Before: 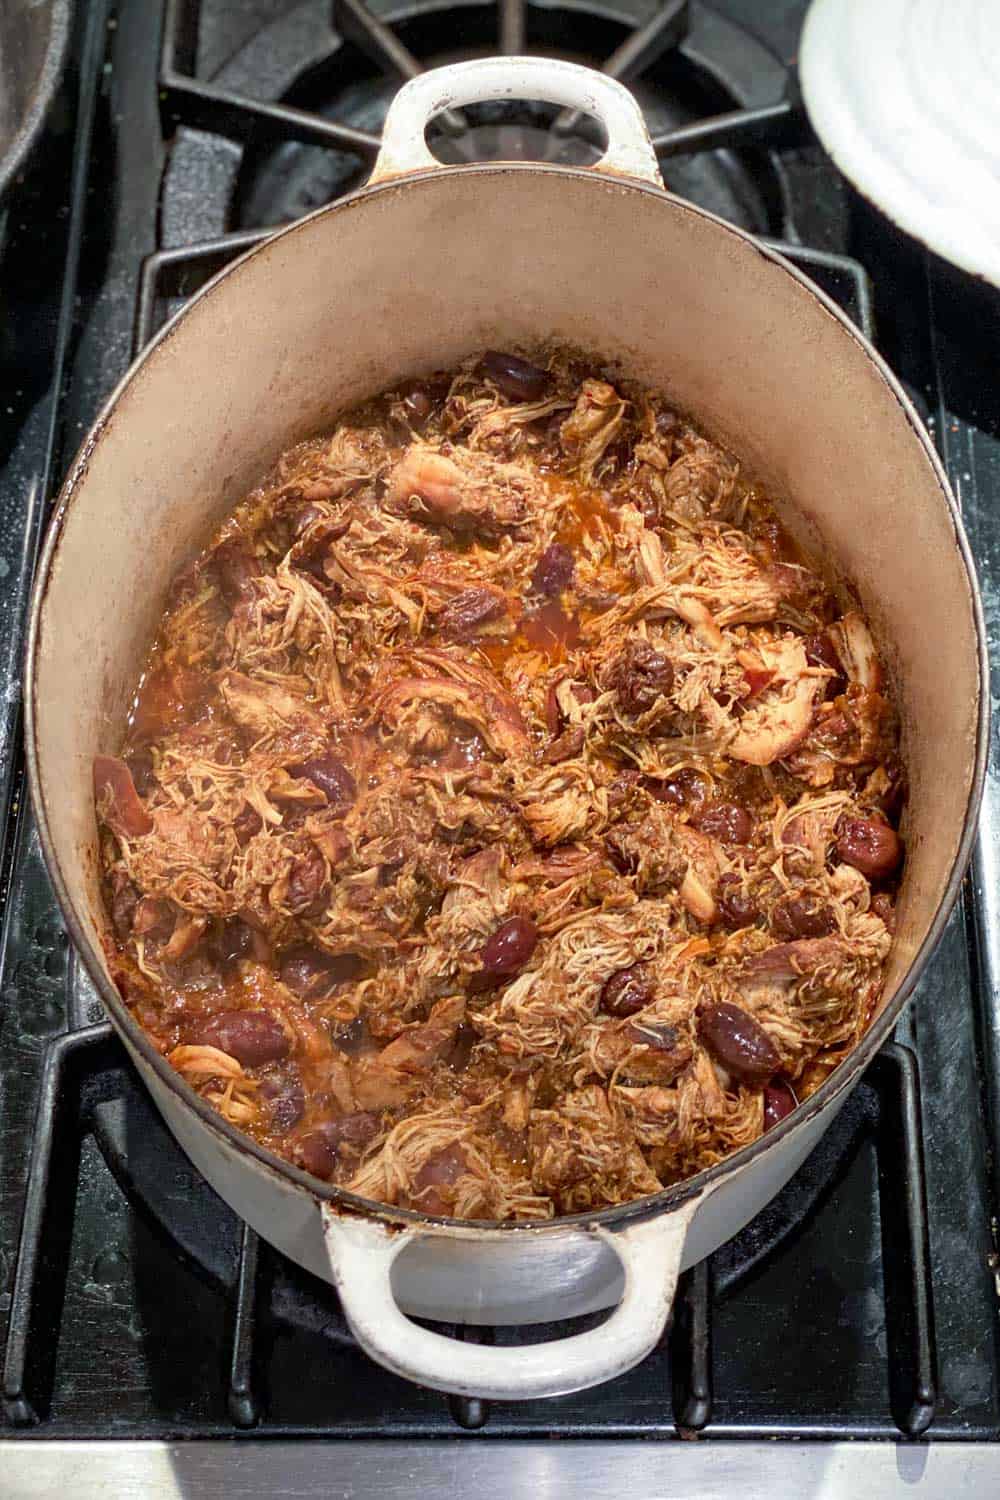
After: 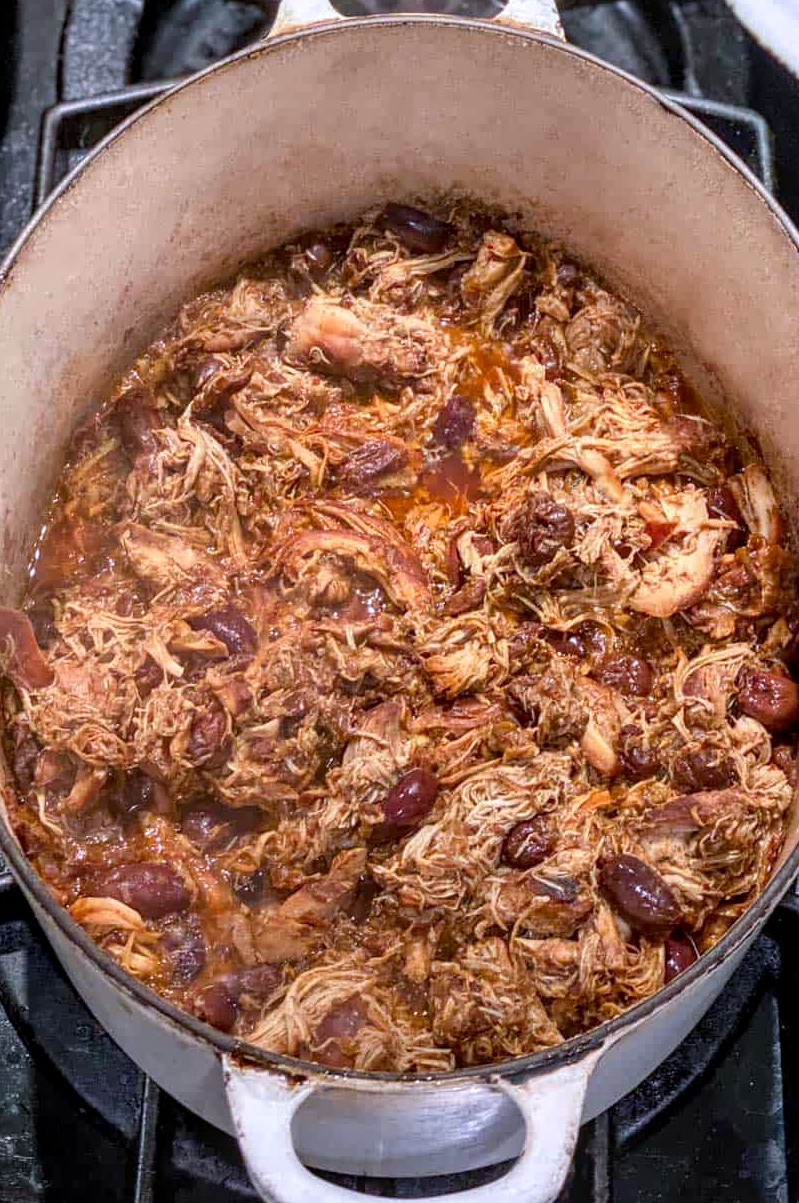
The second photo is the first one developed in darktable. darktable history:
local contrast: on, module defaults
color calibration: output R [1.063, -0.012, -0.003, 0], output B [-0.079, 0.047, 1, 0], gray › normalize channels true, illuminant as shot in camera, x 0.384, y 0.38, temperature 3995.47 K, gamut compression 0.021
crop and rotate: left 9.945%, top 9.881%, right 10.101%, bottom 9.87%
